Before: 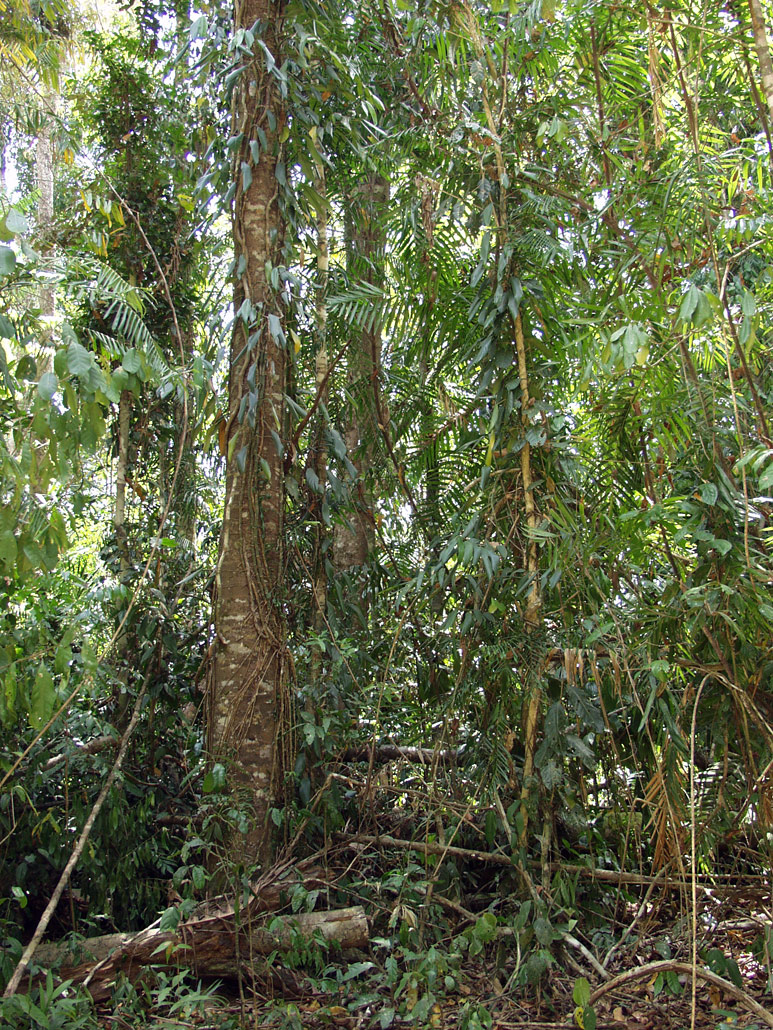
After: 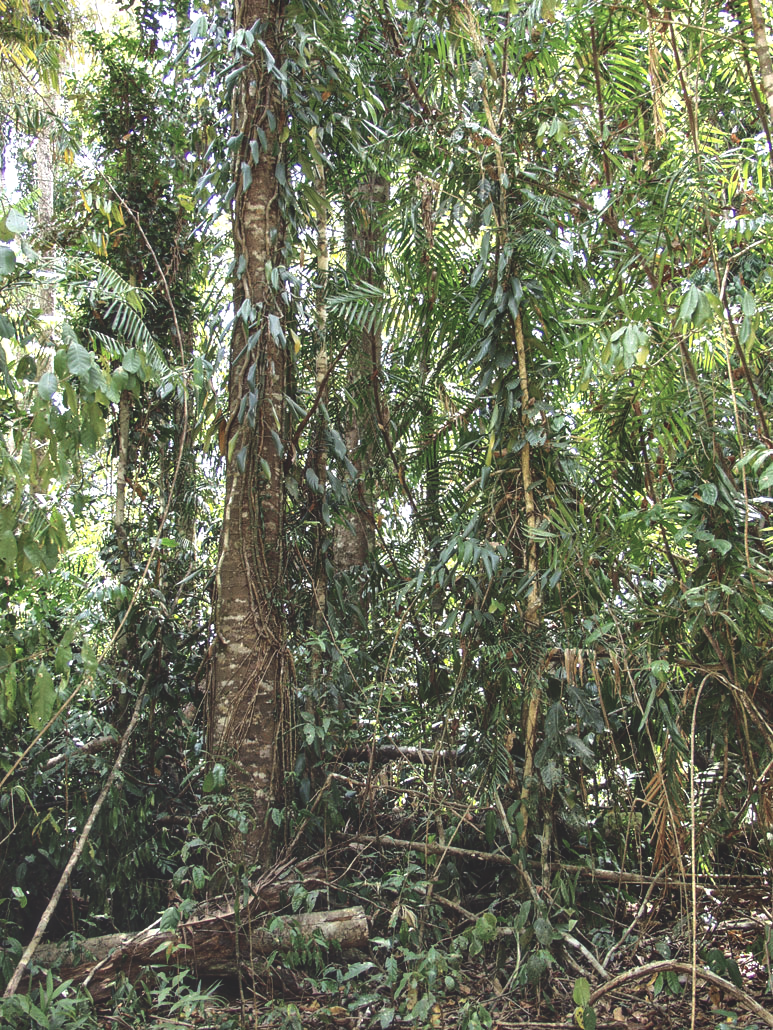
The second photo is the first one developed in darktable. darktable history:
exposure: black level correction -0.042, exposure 0.063 EV, compensate exposure bias true, compensate highlight preservation false
contrast brightness saturation: contrast 0.274
local contrast: on, module defaults
shadows and highlights: shadows 52.04, highlights -28.69, soften with gaussian
tone equalizer: -8 EV -0.001 EV, -7 EV 0.002 EV, -6 EV -0.003 EV, -5 EV -0.002 EV, -4 EV -0.066 EV, -3 EV -0.21 EV, -2 EV -0.265 EV, -1 EV 0.112 EV, +0 EV 0.281 EV, edges refinement/feathering 500, mask exposure compensation -1.57 EV, preserve details no
